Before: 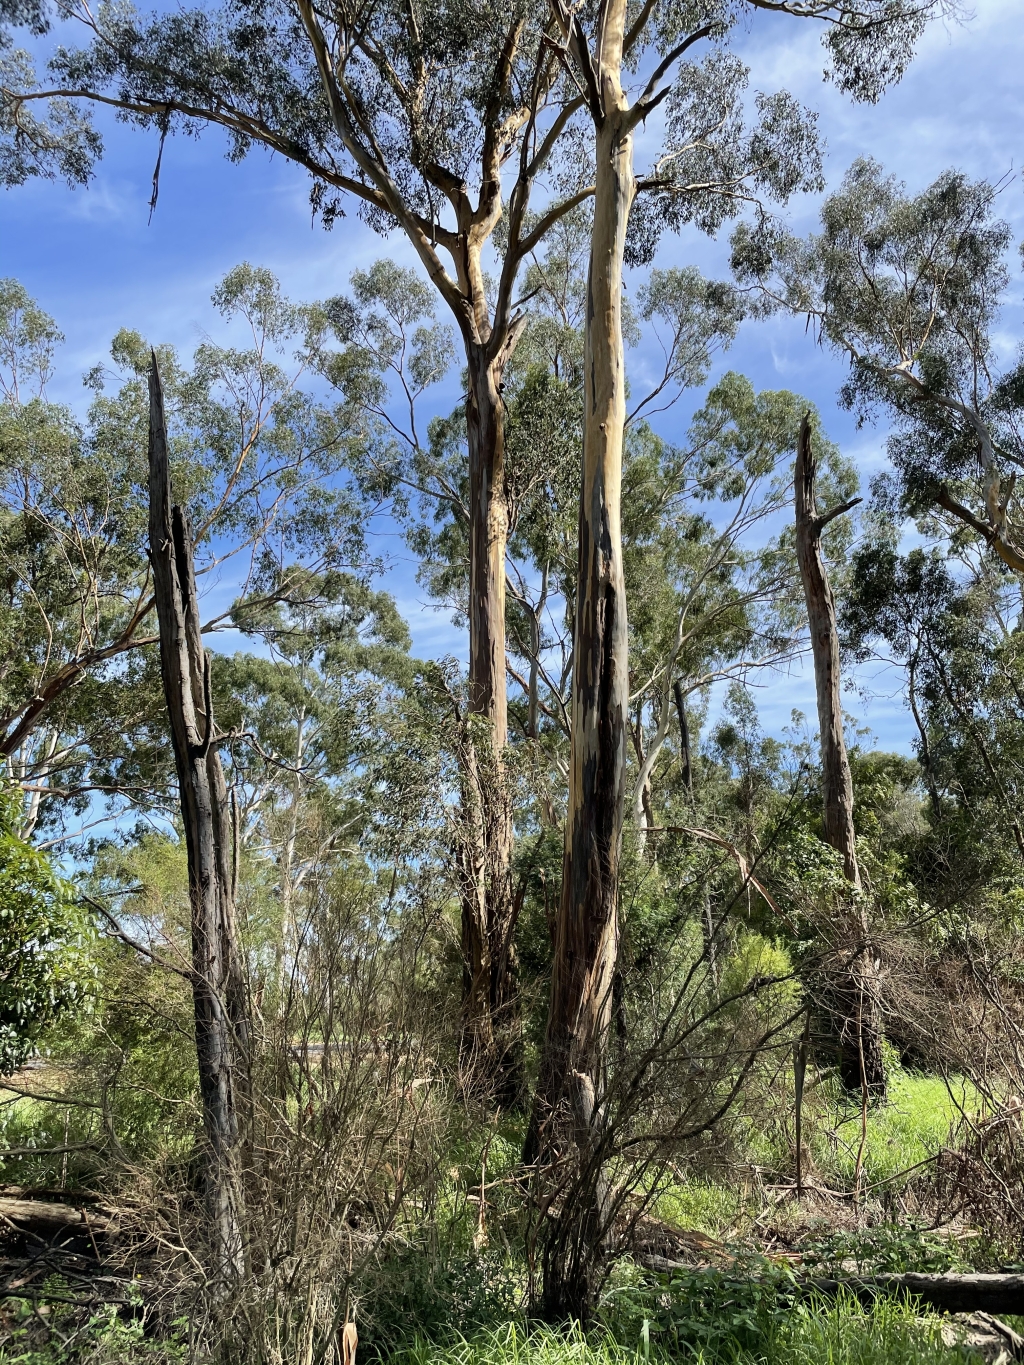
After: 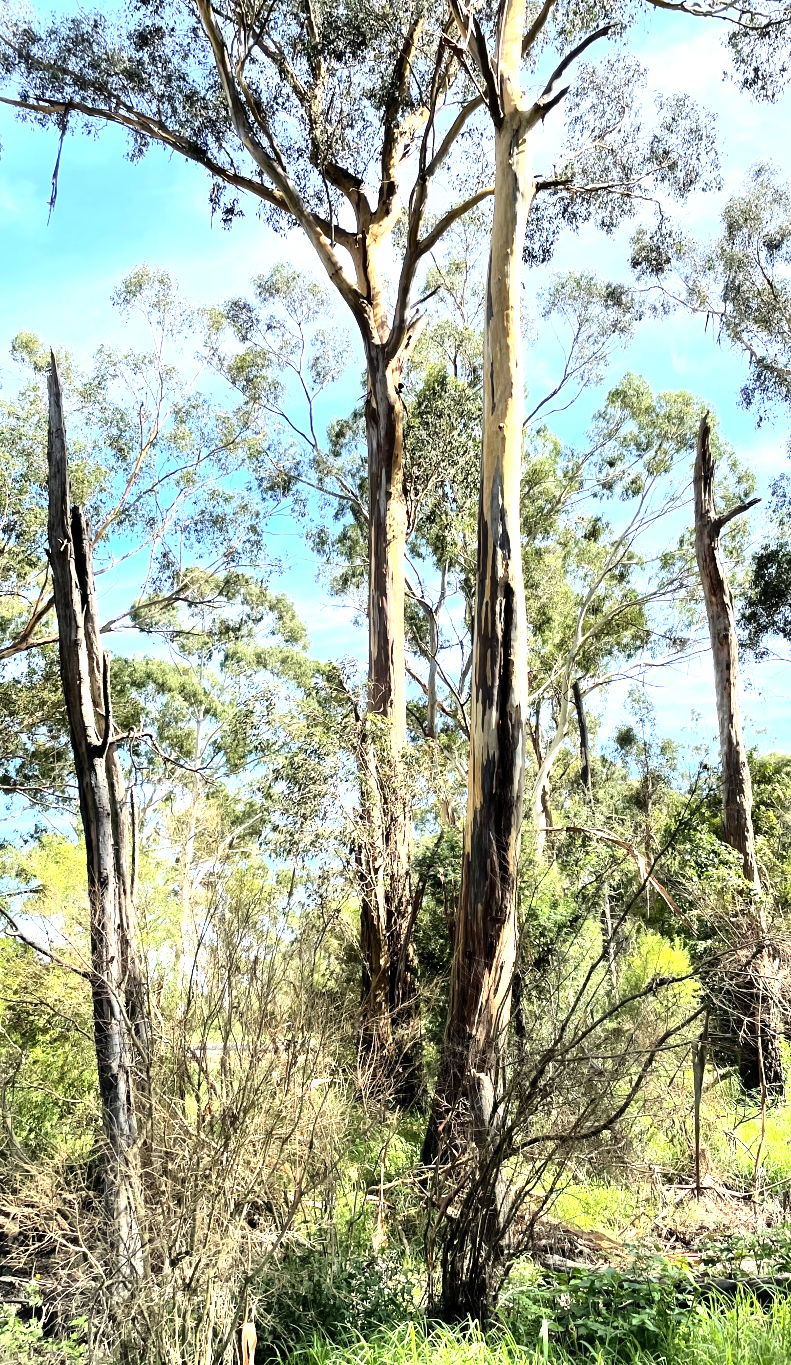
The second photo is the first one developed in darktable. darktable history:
crop: left 9.866%, right 12.852%
exposure: black level correction 0, exposure 0.692 EV, compensate highlight preservation false
tone equalizer: -8 EV -0.776 EV, -7 EV -0.721 EV, -6 EV -0.598 EV, -5 EV -0.419 EV, -3 EV 0.38 EV, -2 EV 0.6 EV, -1 EV 0.685 EV, +0 EV 0.764 EV
local contrast: mode bilateral grid, contrast 20, coarseness 51, detail 130%, midtone range 0.2
contrast brightness saturation: contrast 0.196, brightness 0.162, saturation 0.225
